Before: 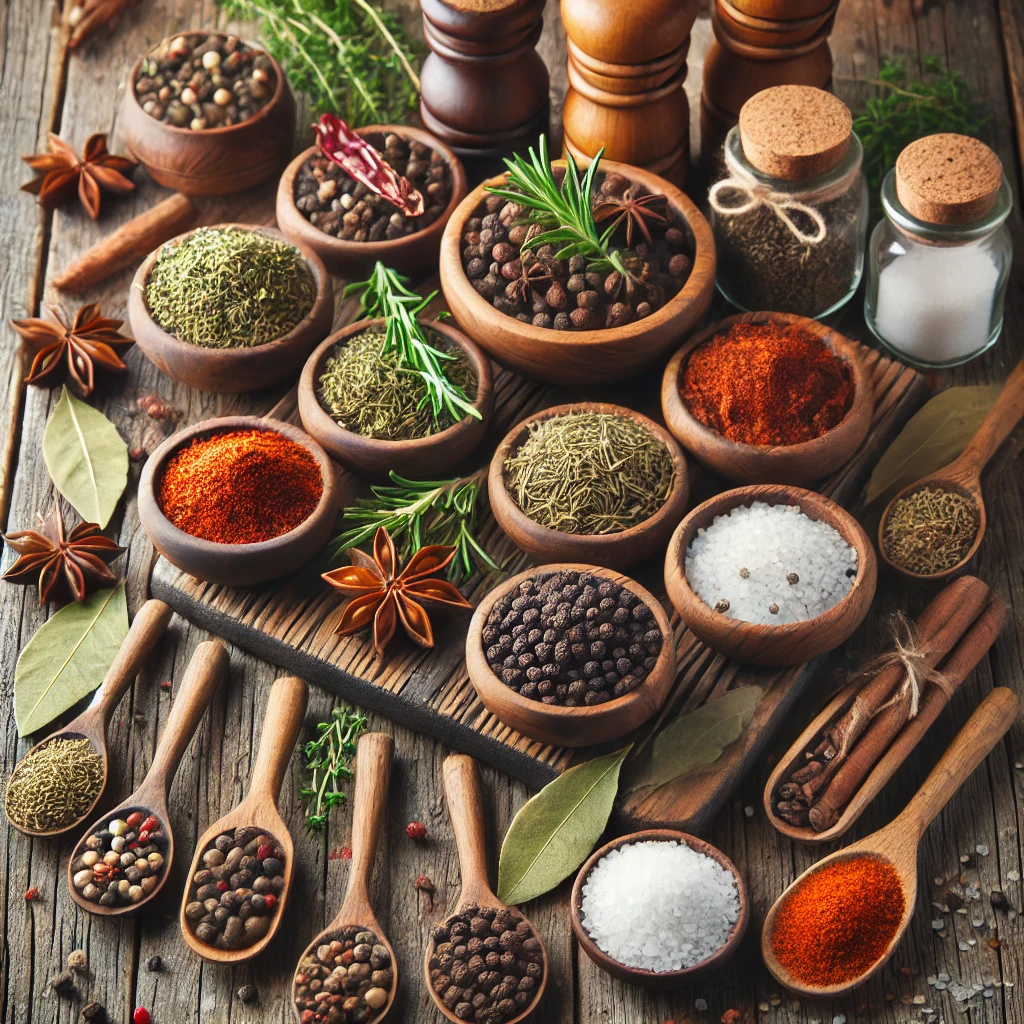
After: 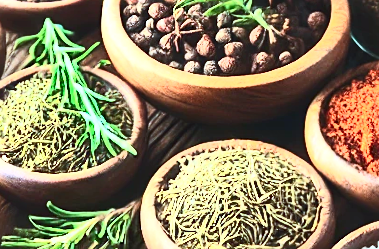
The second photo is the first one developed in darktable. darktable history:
white balance: emerald 1
crop: left 28.64%, top 16.832%, right 26.637%, bottom 58.055%
contrast brightness saturation: contrast 0.62, brightness 0.34, saturation 0.14
rotate and perspective: rotation 0.72°, lens shift (vertical) -0.352, lens shift (horizontal) -0.051, crop left 0.152, crop right 0.859, crop top 0.019, crop bottom 0.964
exposure: black level correction 0, exposure 1 EV, compensate exposure bias true, compensate highlight preservation false
color correction: highlights a* -10.04, highlights b* -10.37
sharpen: on, module defaults
